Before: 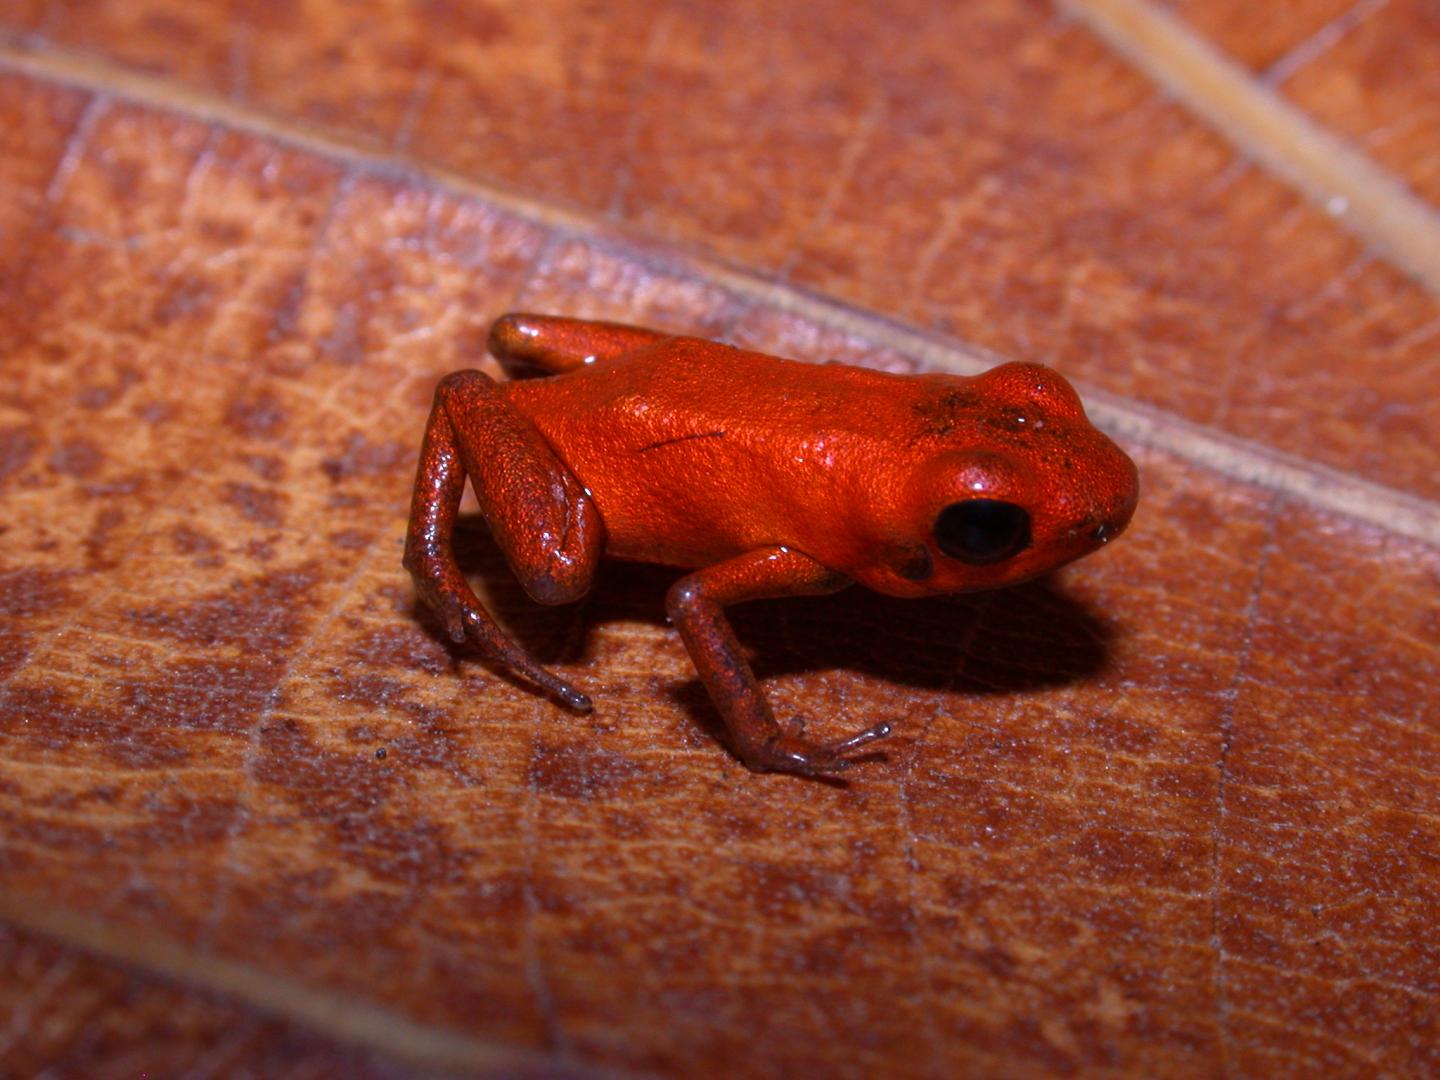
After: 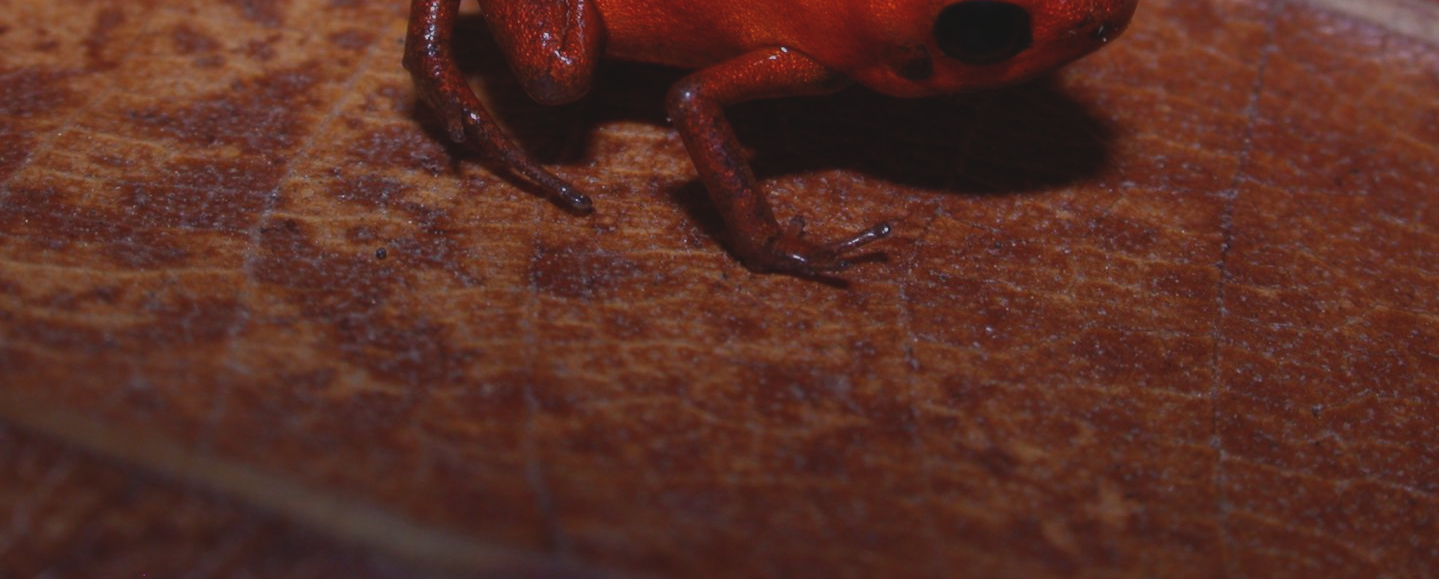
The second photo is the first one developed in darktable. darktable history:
exposure: black level correction -0.016, exposure -1.07 EV, compensate highlight preservation false
crop and rotate: top 46.34%, right 0.009%
